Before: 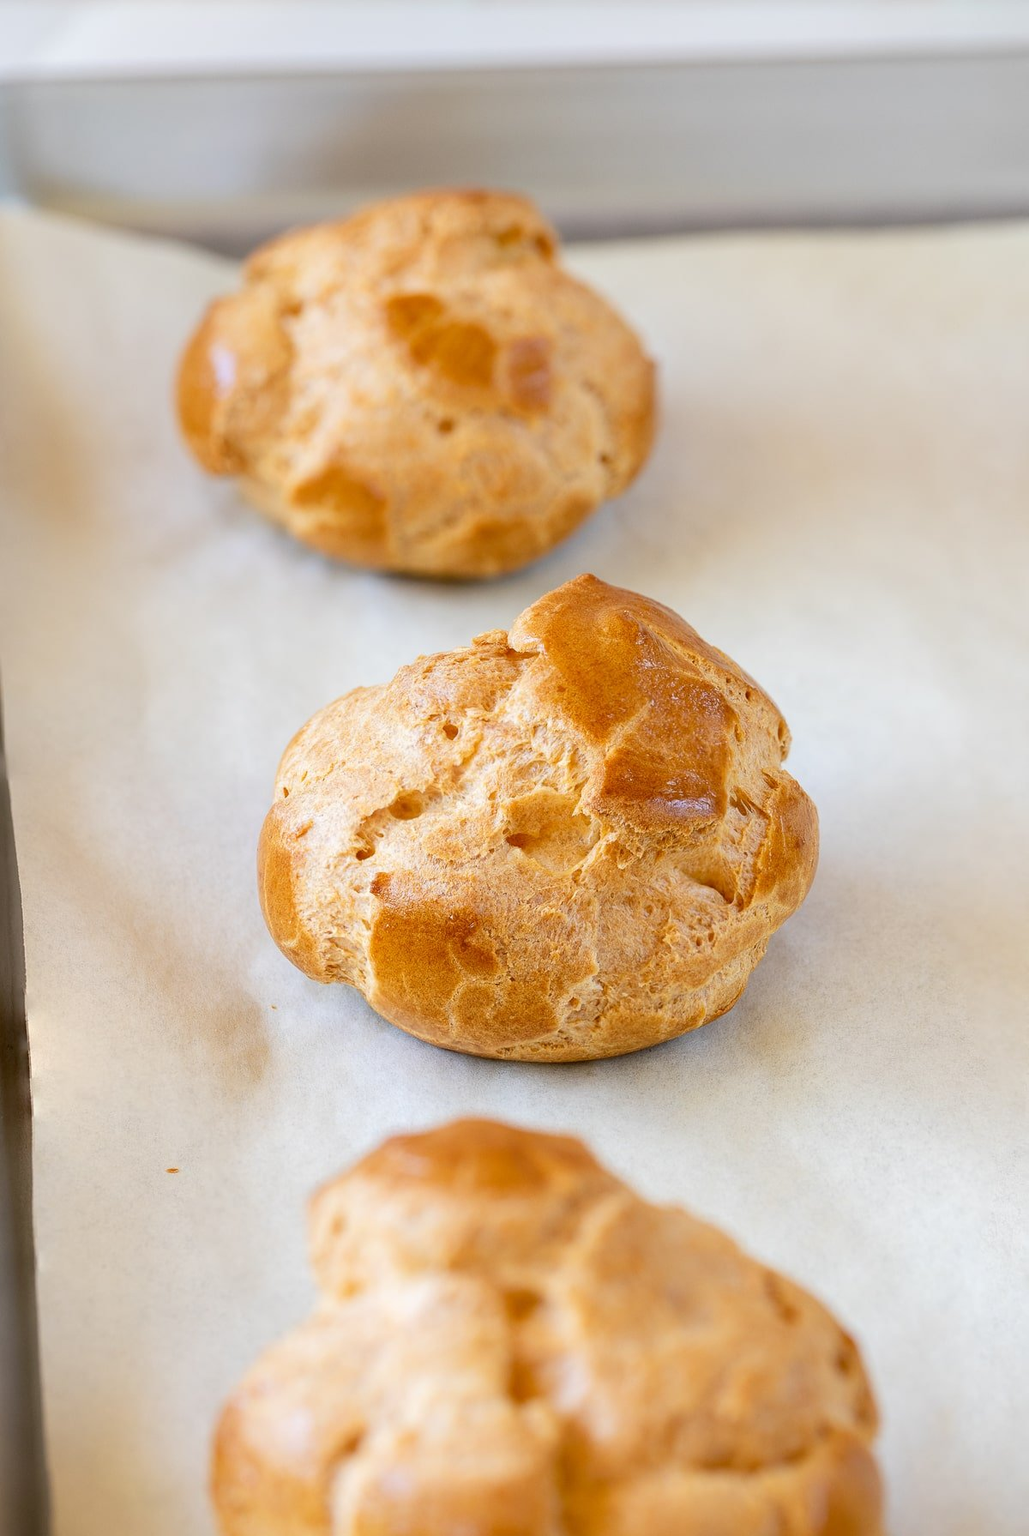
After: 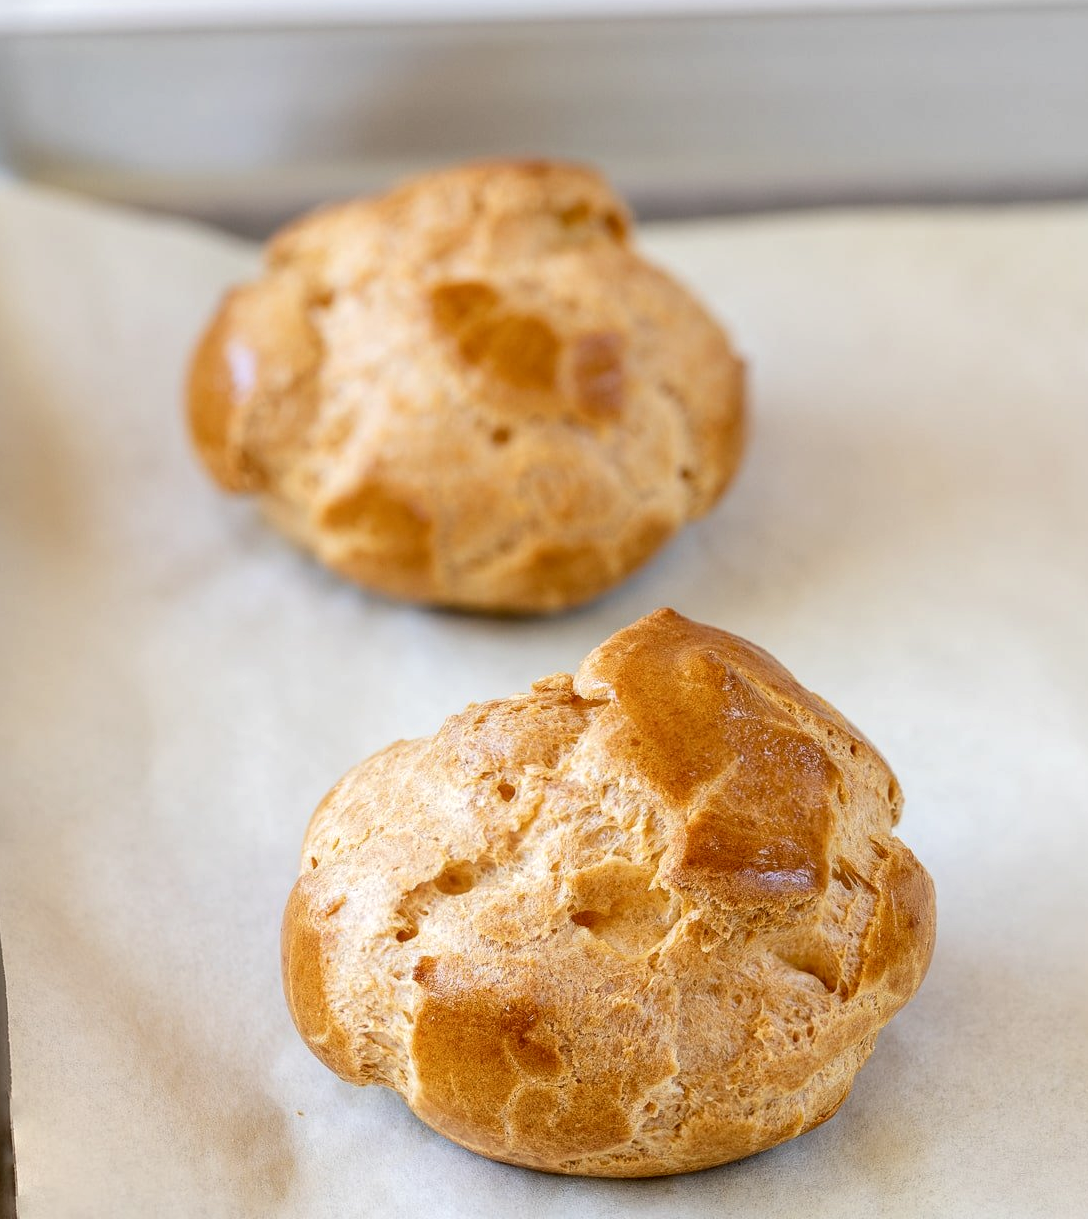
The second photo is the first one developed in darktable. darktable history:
contrast brightness saturation: contrast 0.011, saturation -0.054
local contrast: on, module defaults
crop: left 1.601%, top 3.446%, right 7.655%, bottom 28.438%
